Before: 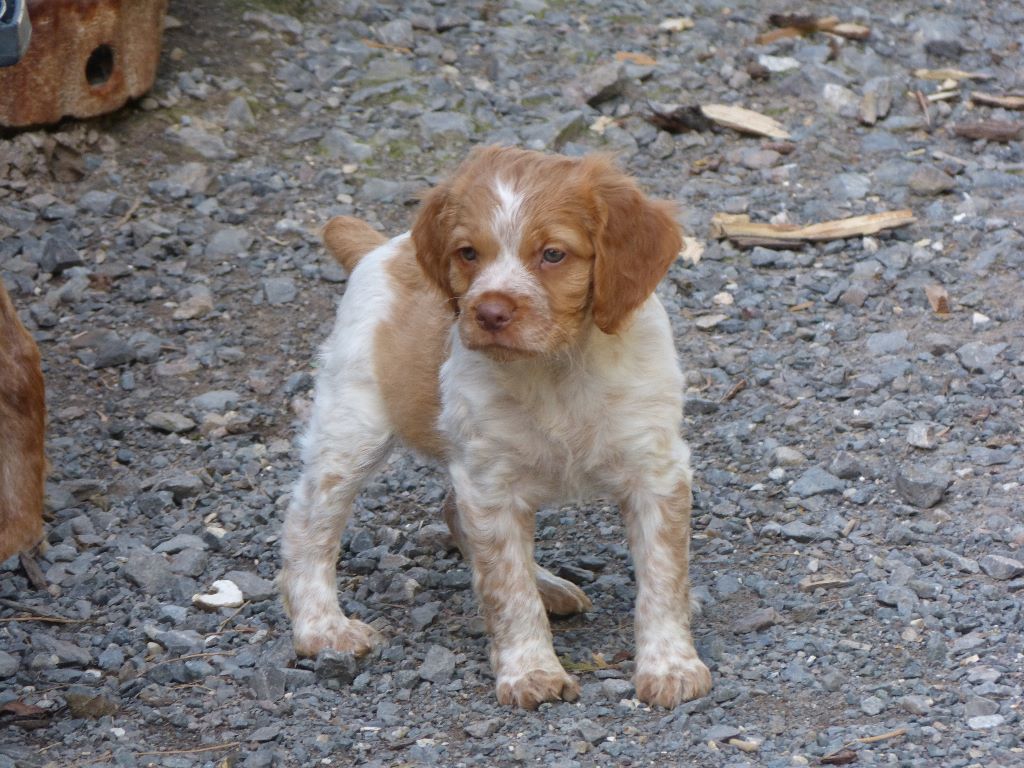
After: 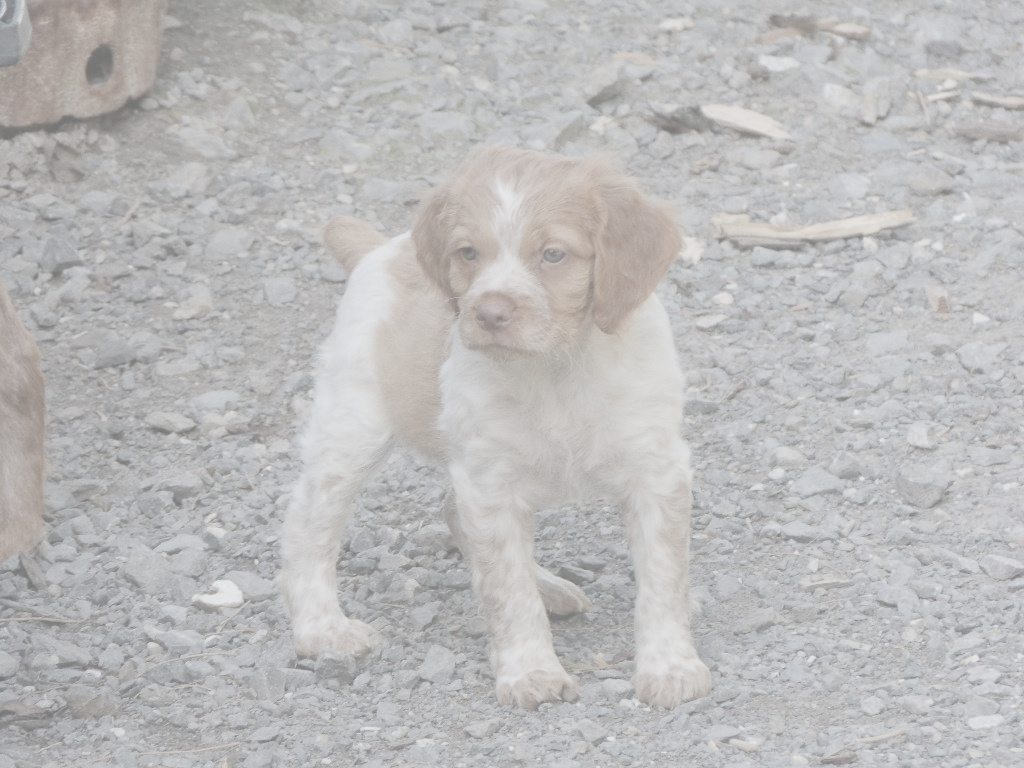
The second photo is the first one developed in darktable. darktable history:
contrast brightness saturation: contrast -0.32, brightness 0.736, saturation -0.786
